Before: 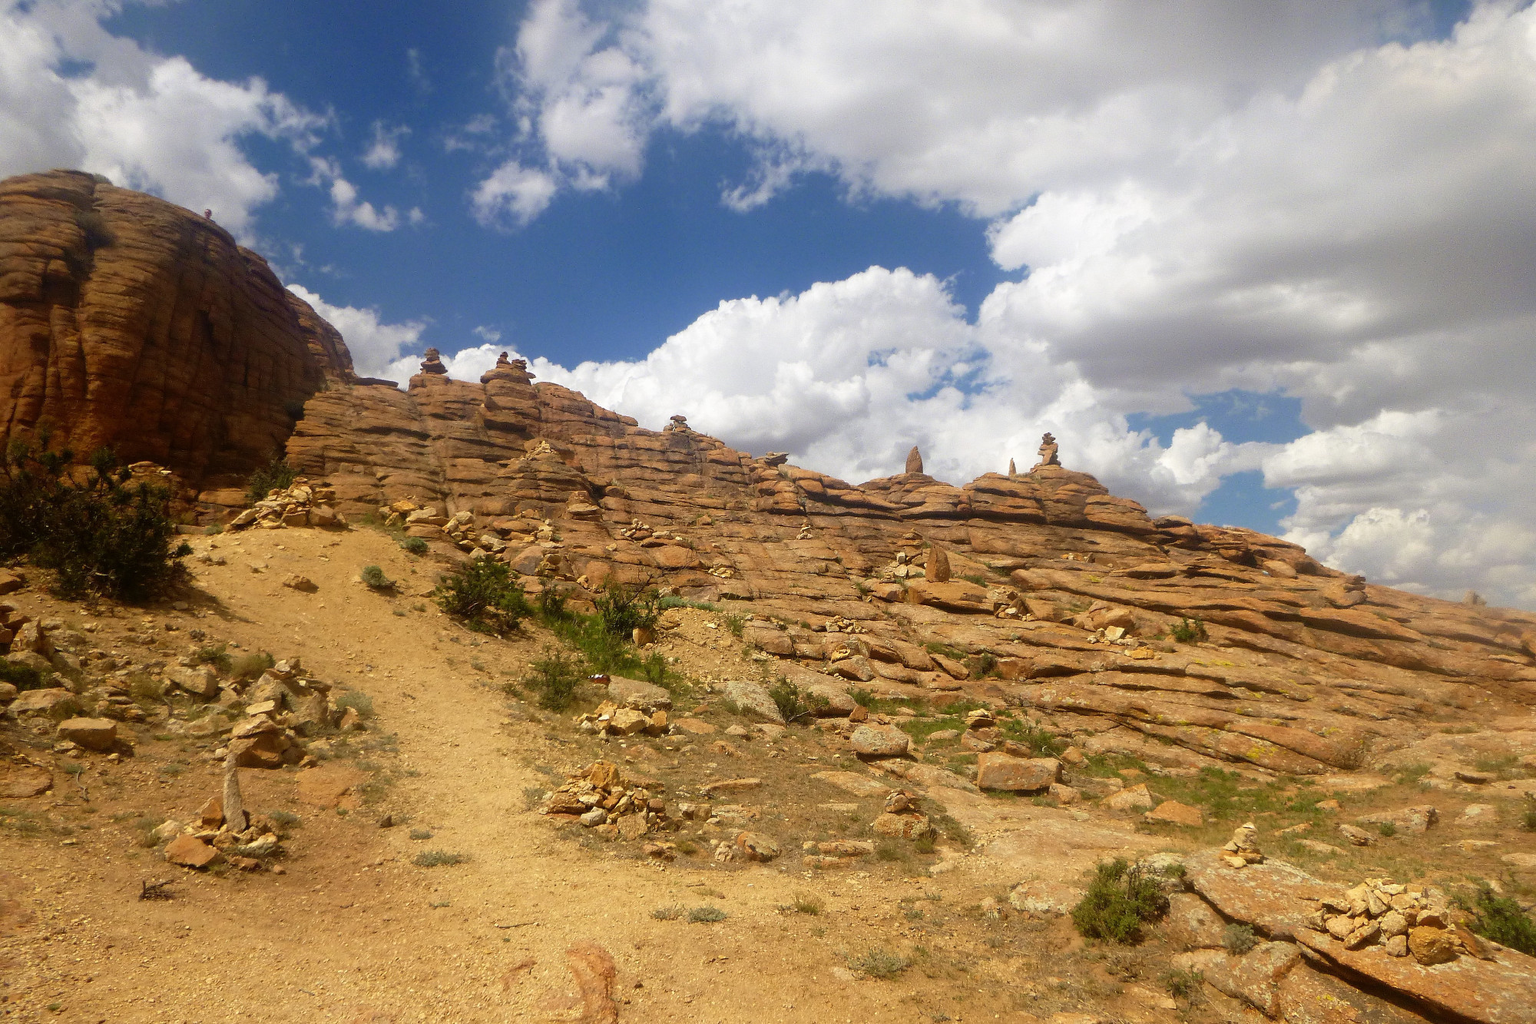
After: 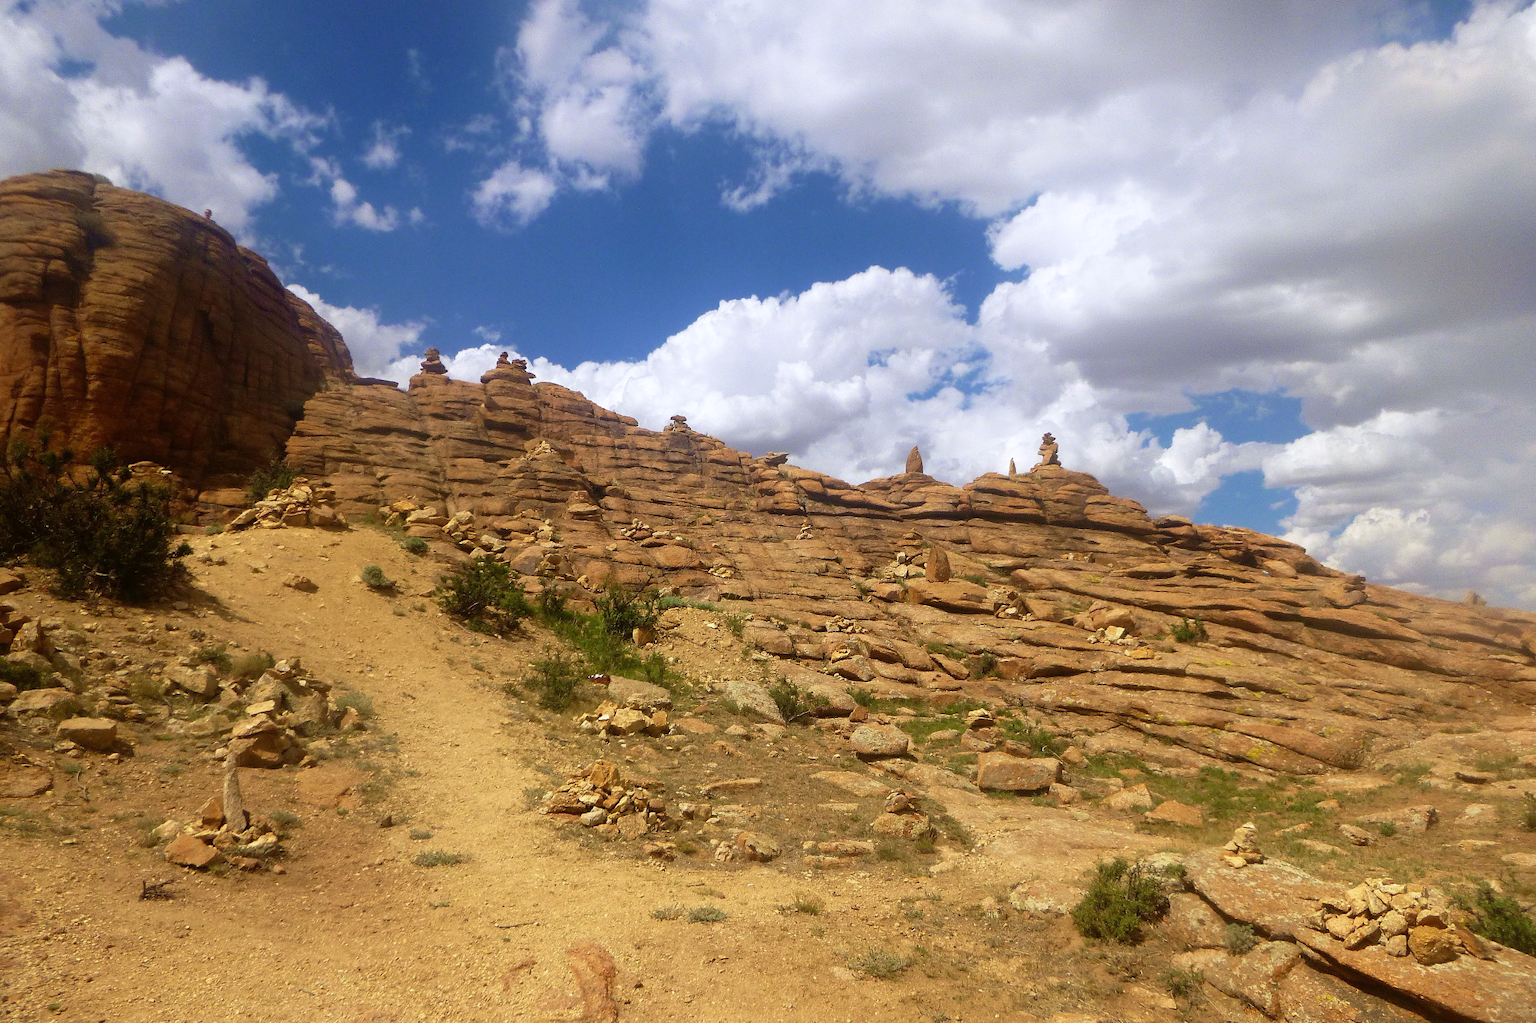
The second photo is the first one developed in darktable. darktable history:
white balance: red 0.984, blue 1.059
velvia: on, module defaults
